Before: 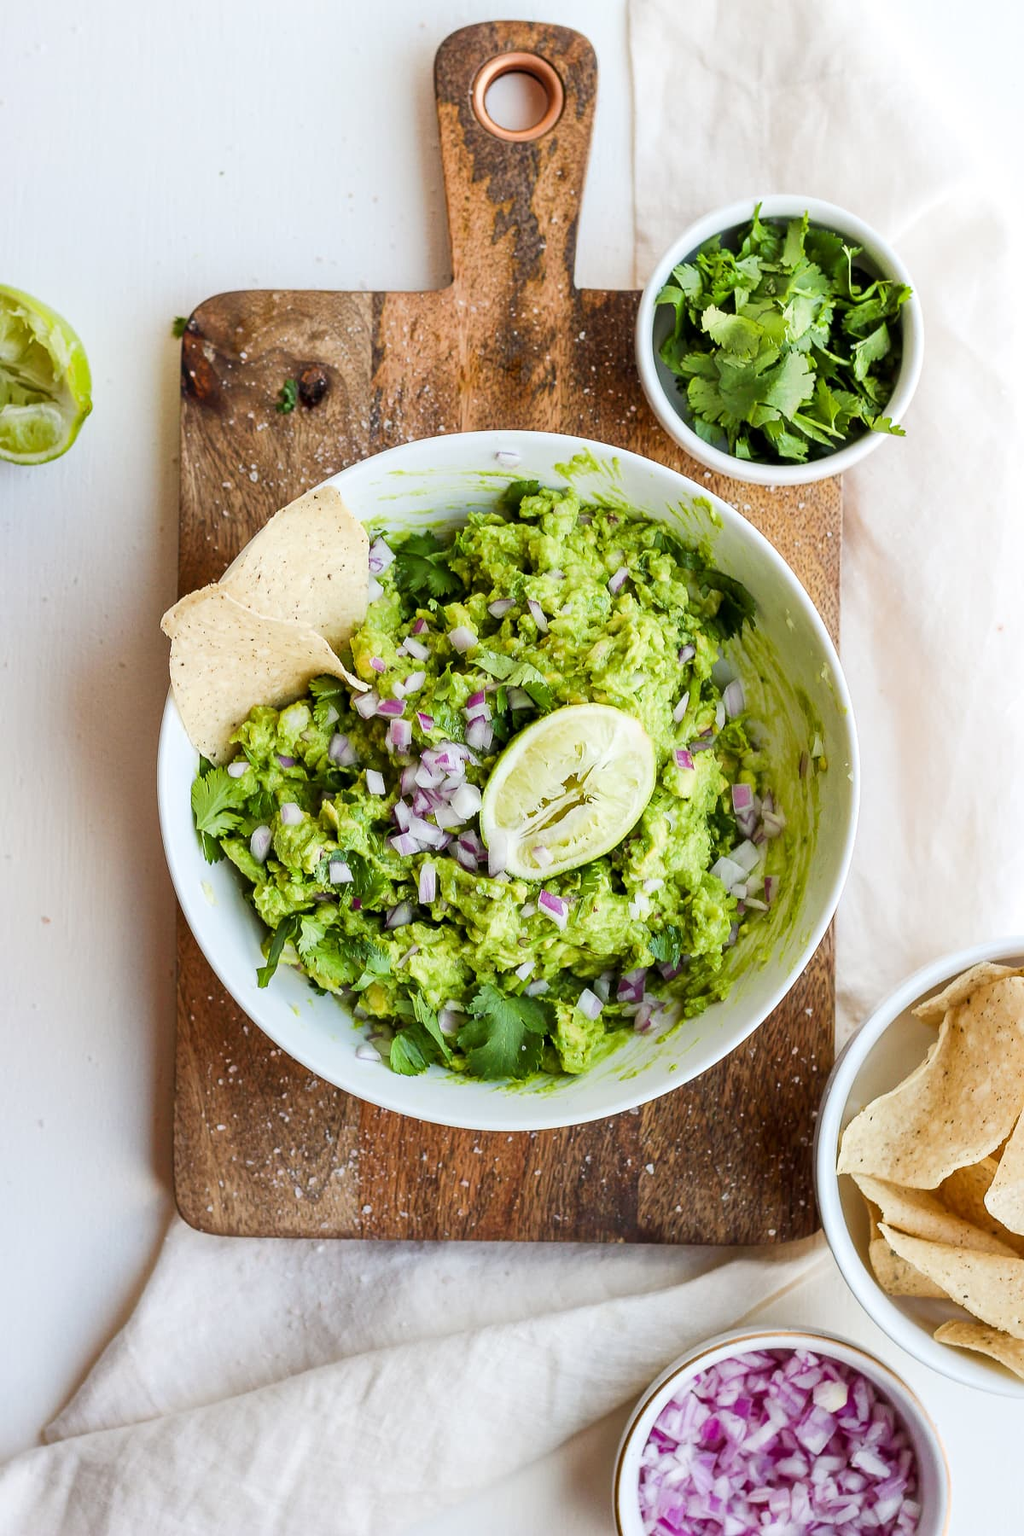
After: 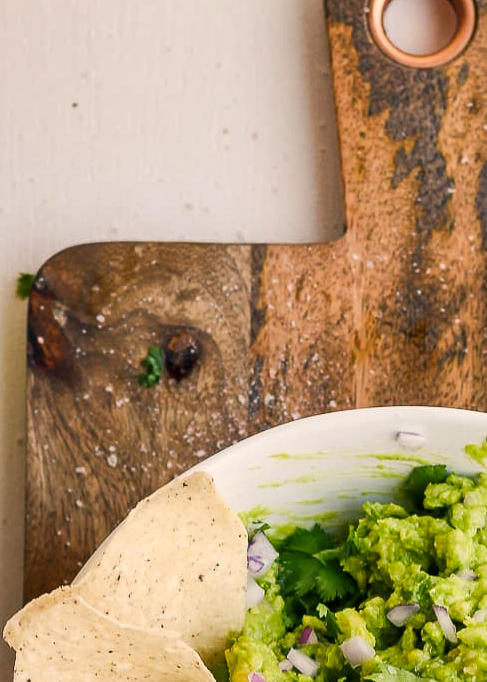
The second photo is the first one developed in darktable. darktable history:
color balance rgb: shadows lift › chroma 5.41%, shadows lift › hue 240°, highlights gain › chroma 3.74%, highlights gain › hue 60°, saturation formula JzAzBz (2021)
shadows and highlights: radius 118.69, shadows 42.21, highlights -61.56, soften with gaussian
crop: left 15.452%, top 5.459%, right 43.956%, bottom 56.62%
